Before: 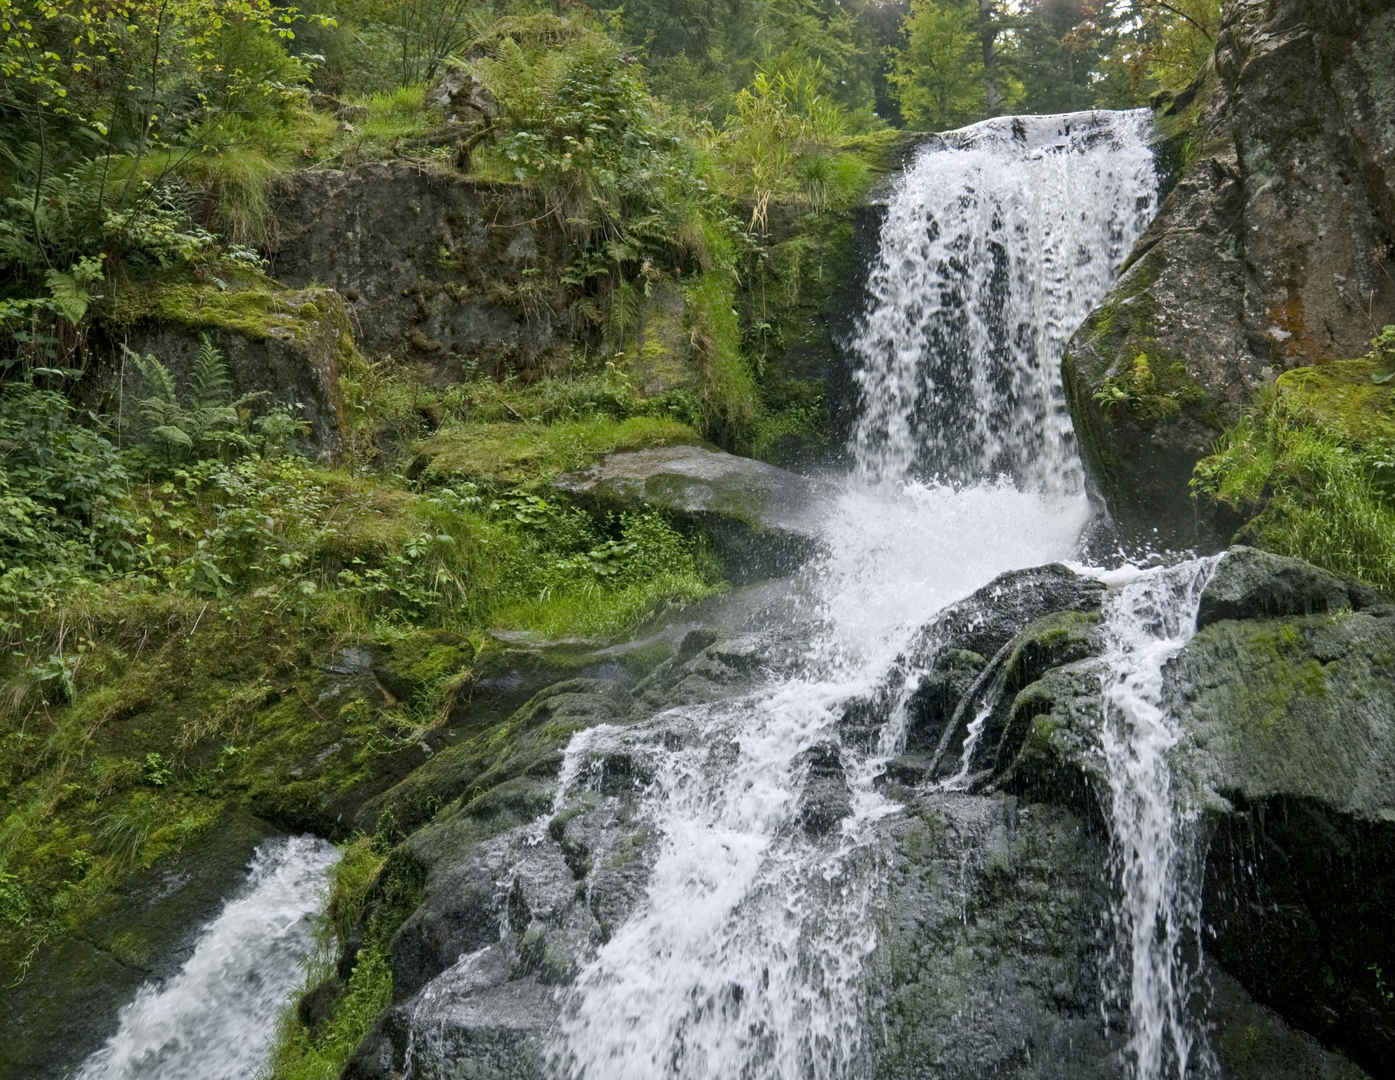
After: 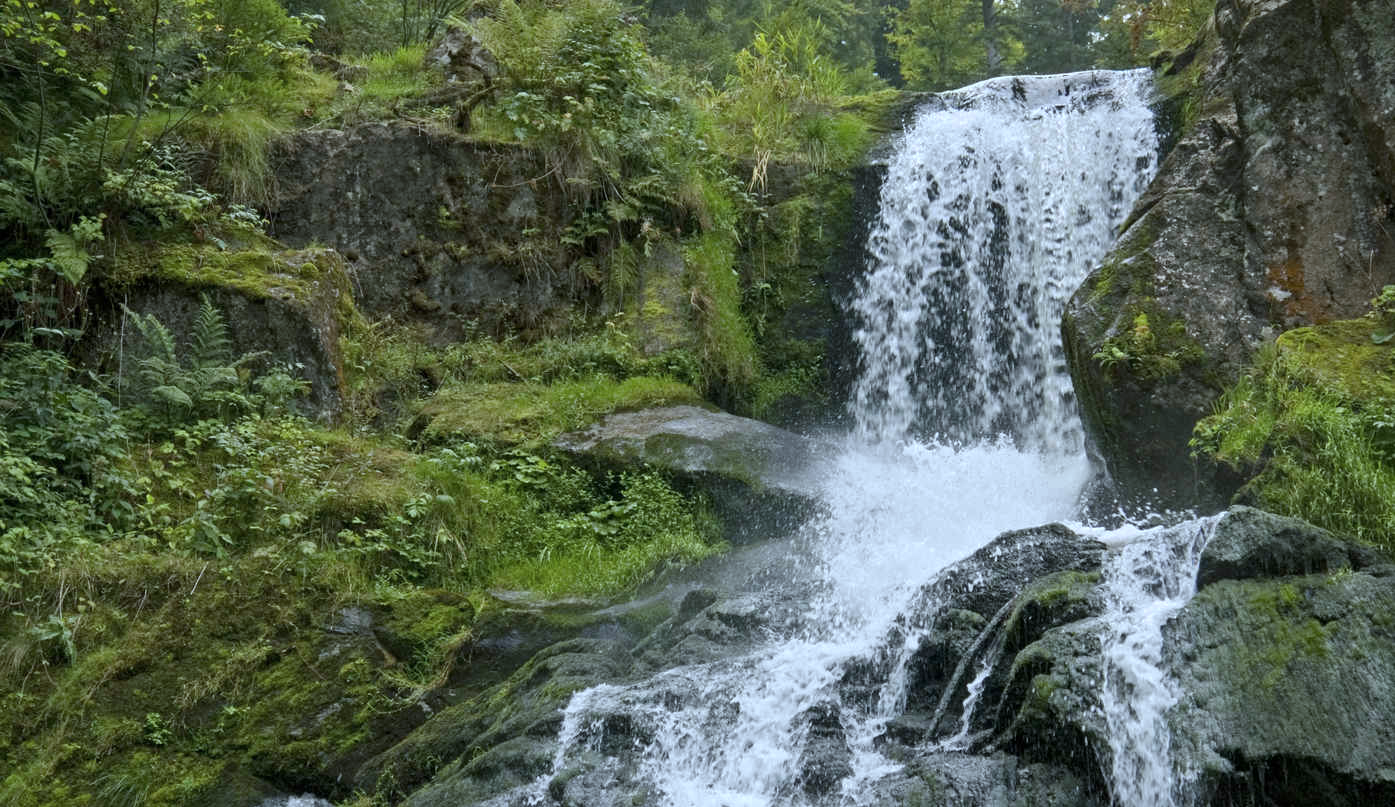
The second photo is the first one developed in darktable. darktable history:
crop: top 3.769%, bottom 21.474%
color correction: highlights a* -4.1, highlights b* -11.08
exposure: exposure -0.052 EV, compensate exposure bias true, compensate highlight preservation false
tone equalizer: edges refinement/feathering 500, mask exposure compensation -1.57 EV, preserve details no
